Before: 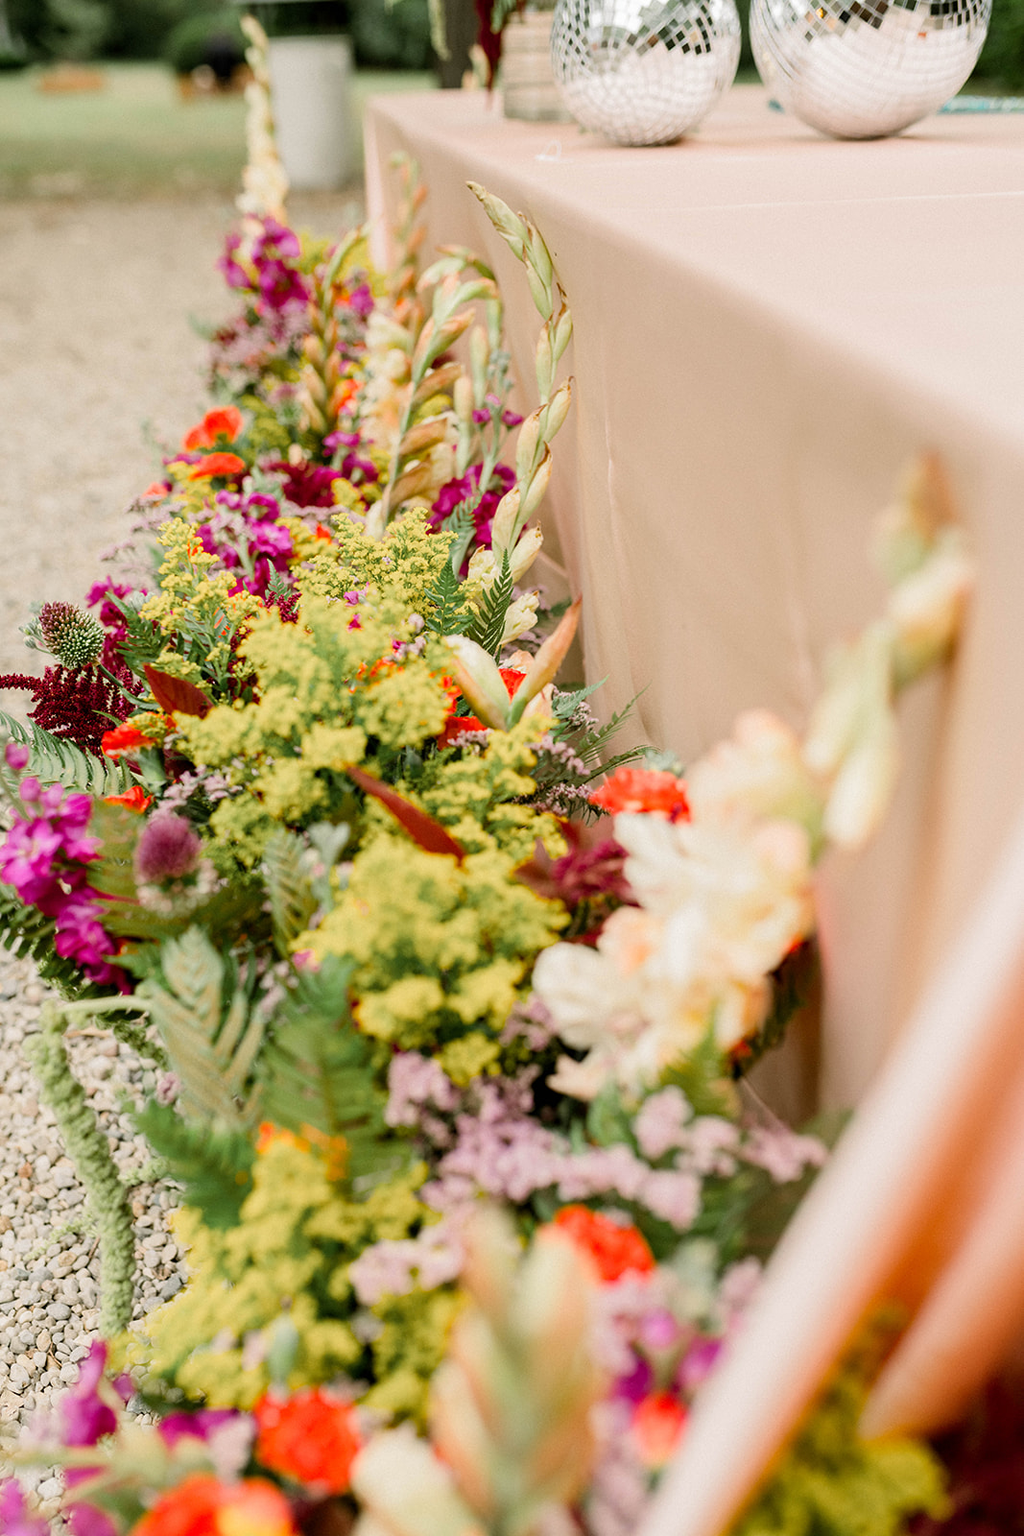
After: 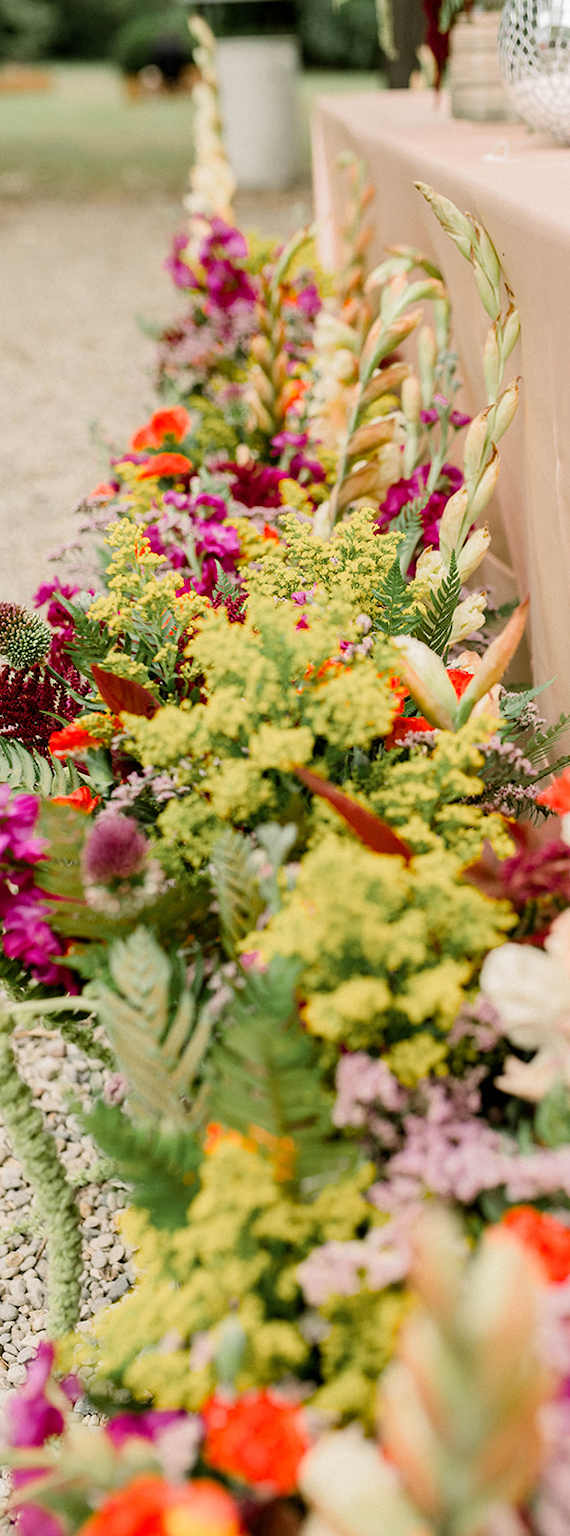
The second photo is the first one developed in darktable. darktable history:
crop: left 5.215%, right 39.023%
